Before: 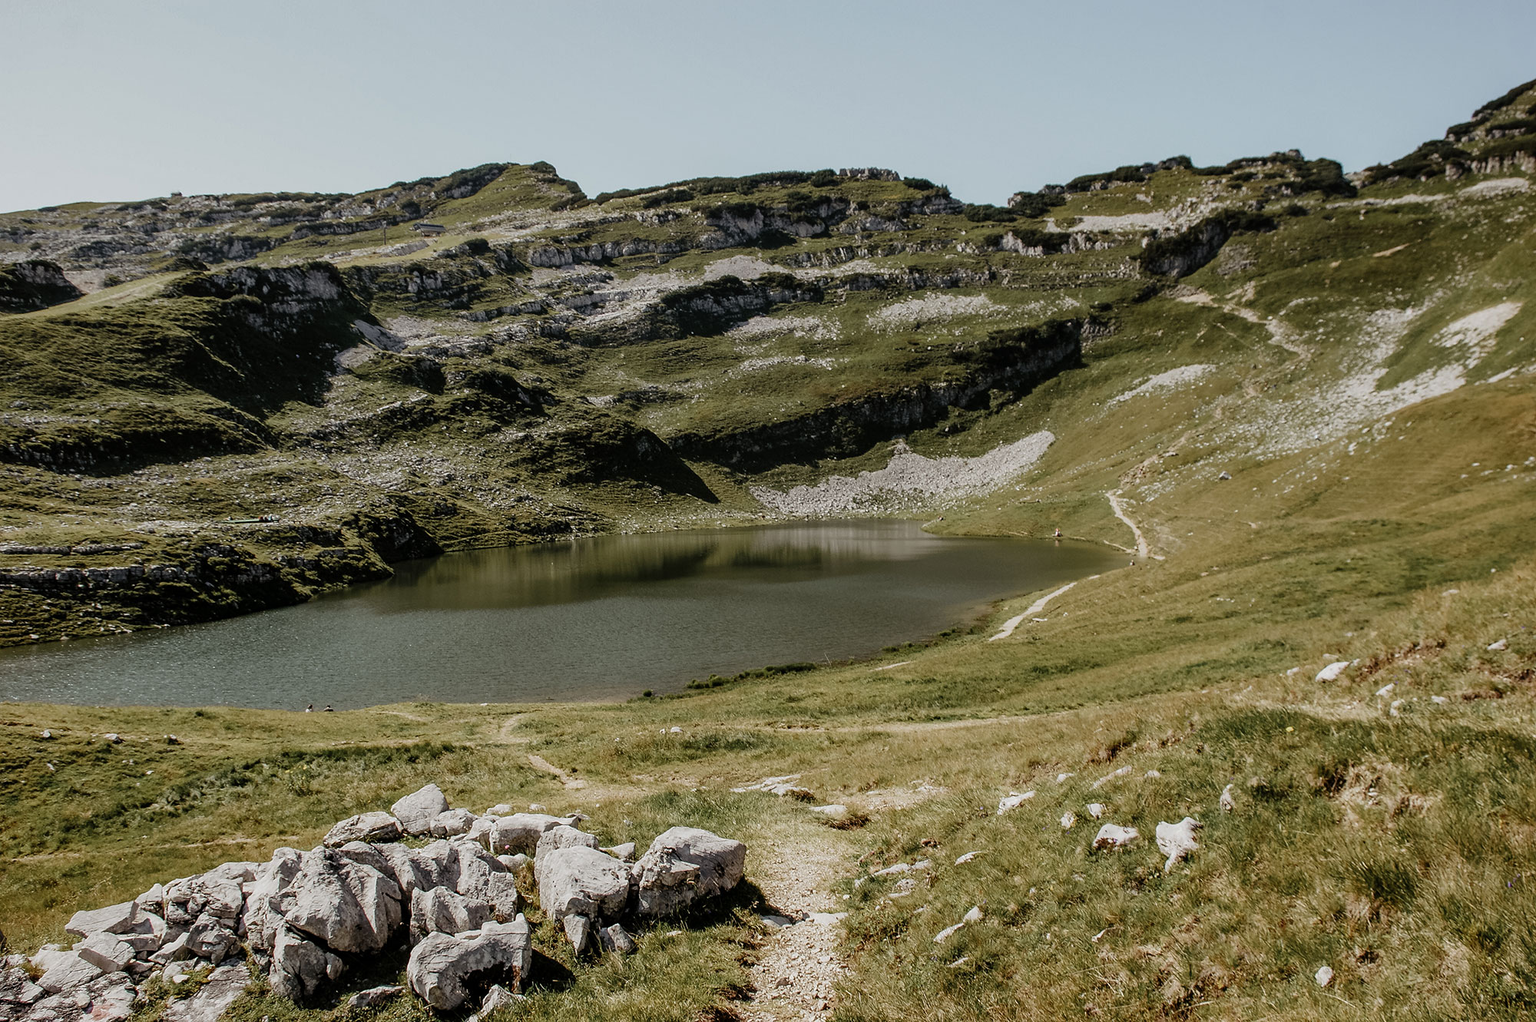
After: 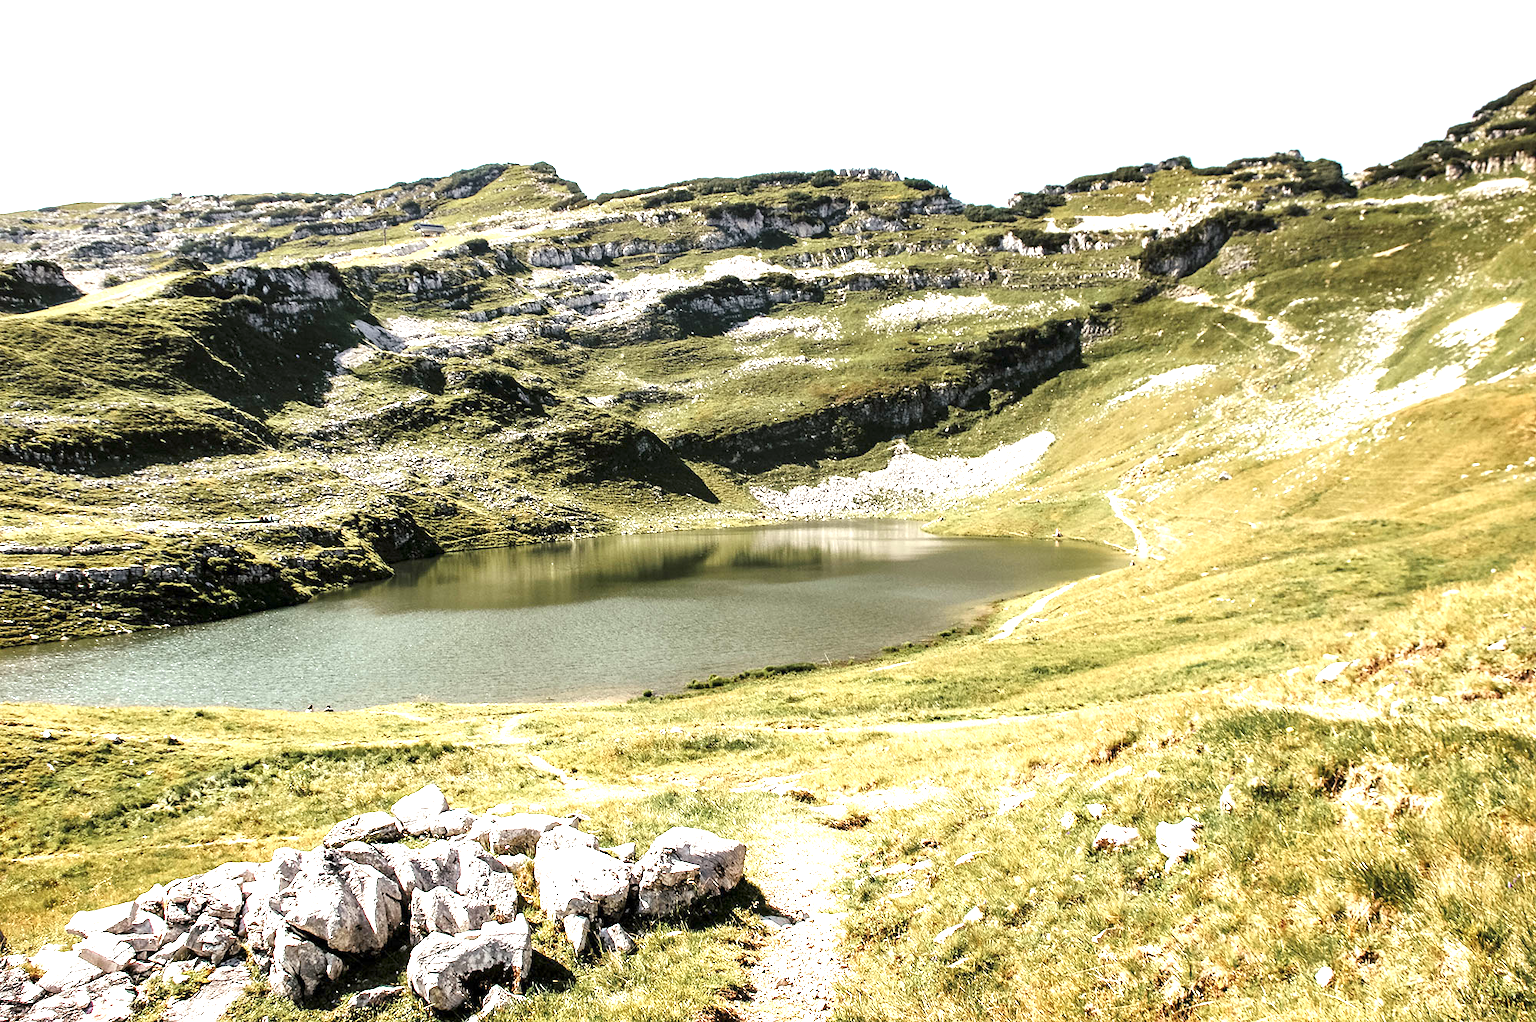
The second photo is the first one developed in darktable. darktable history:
exposure: exposure 2.007 EV, compensate highlight preservation false
